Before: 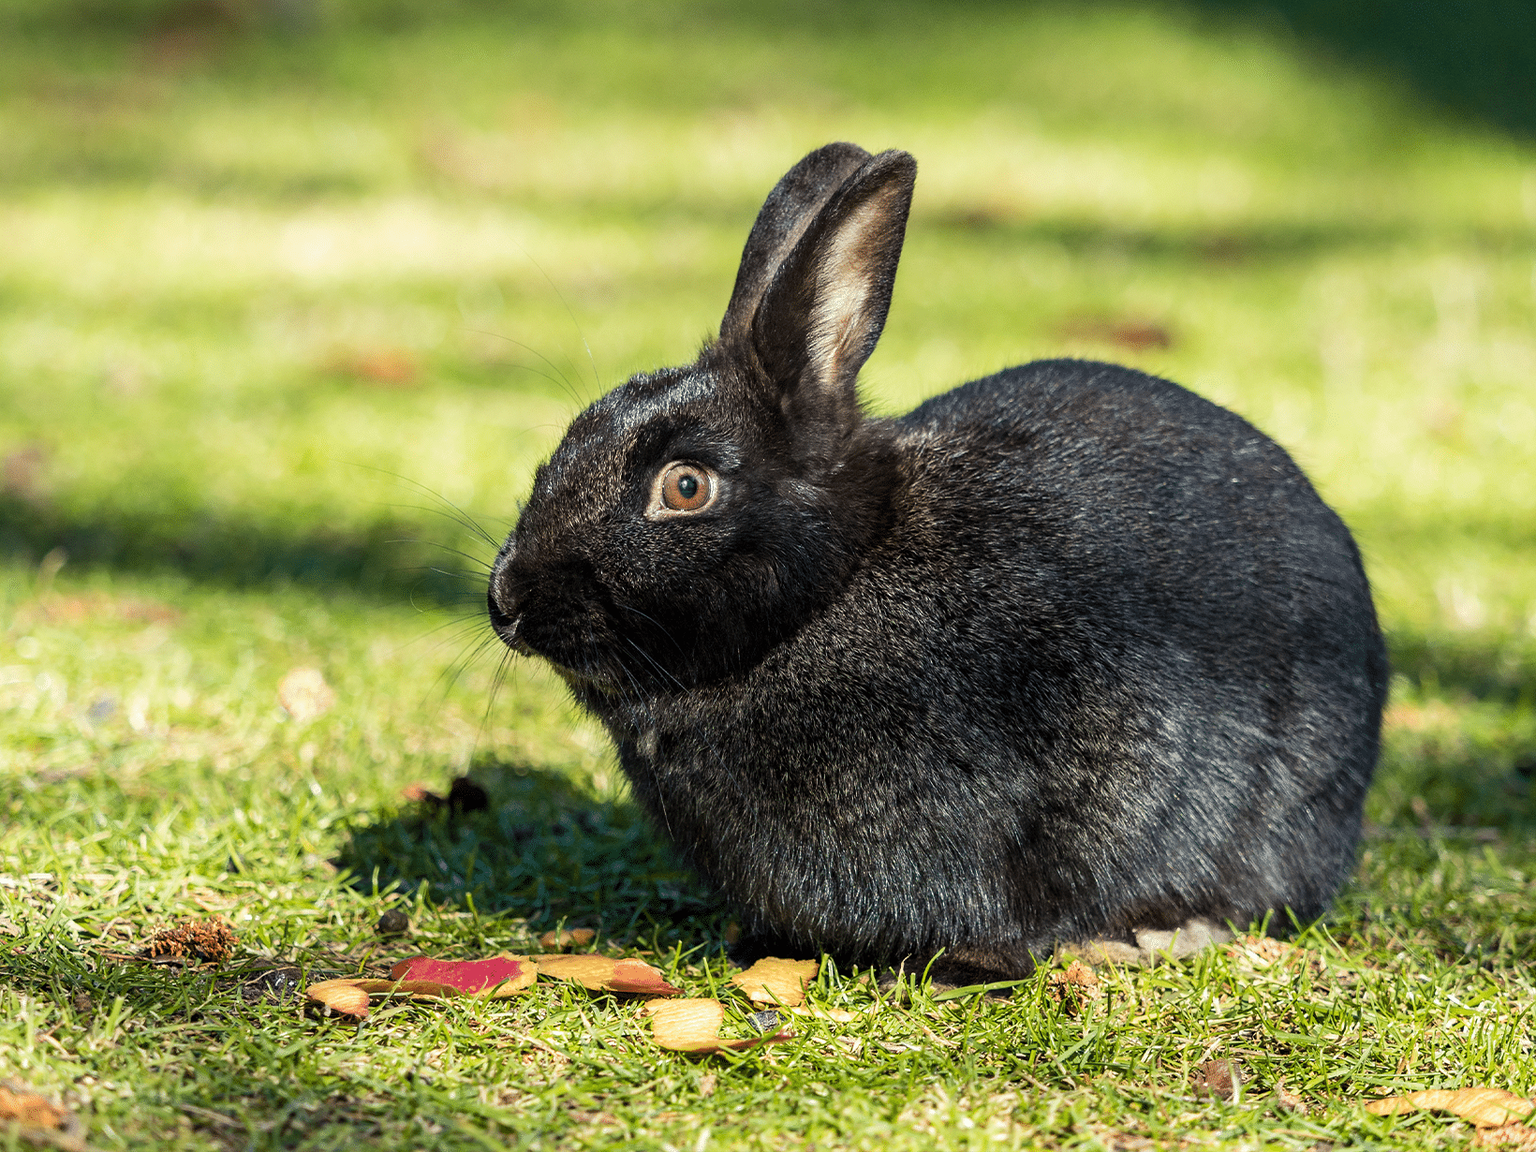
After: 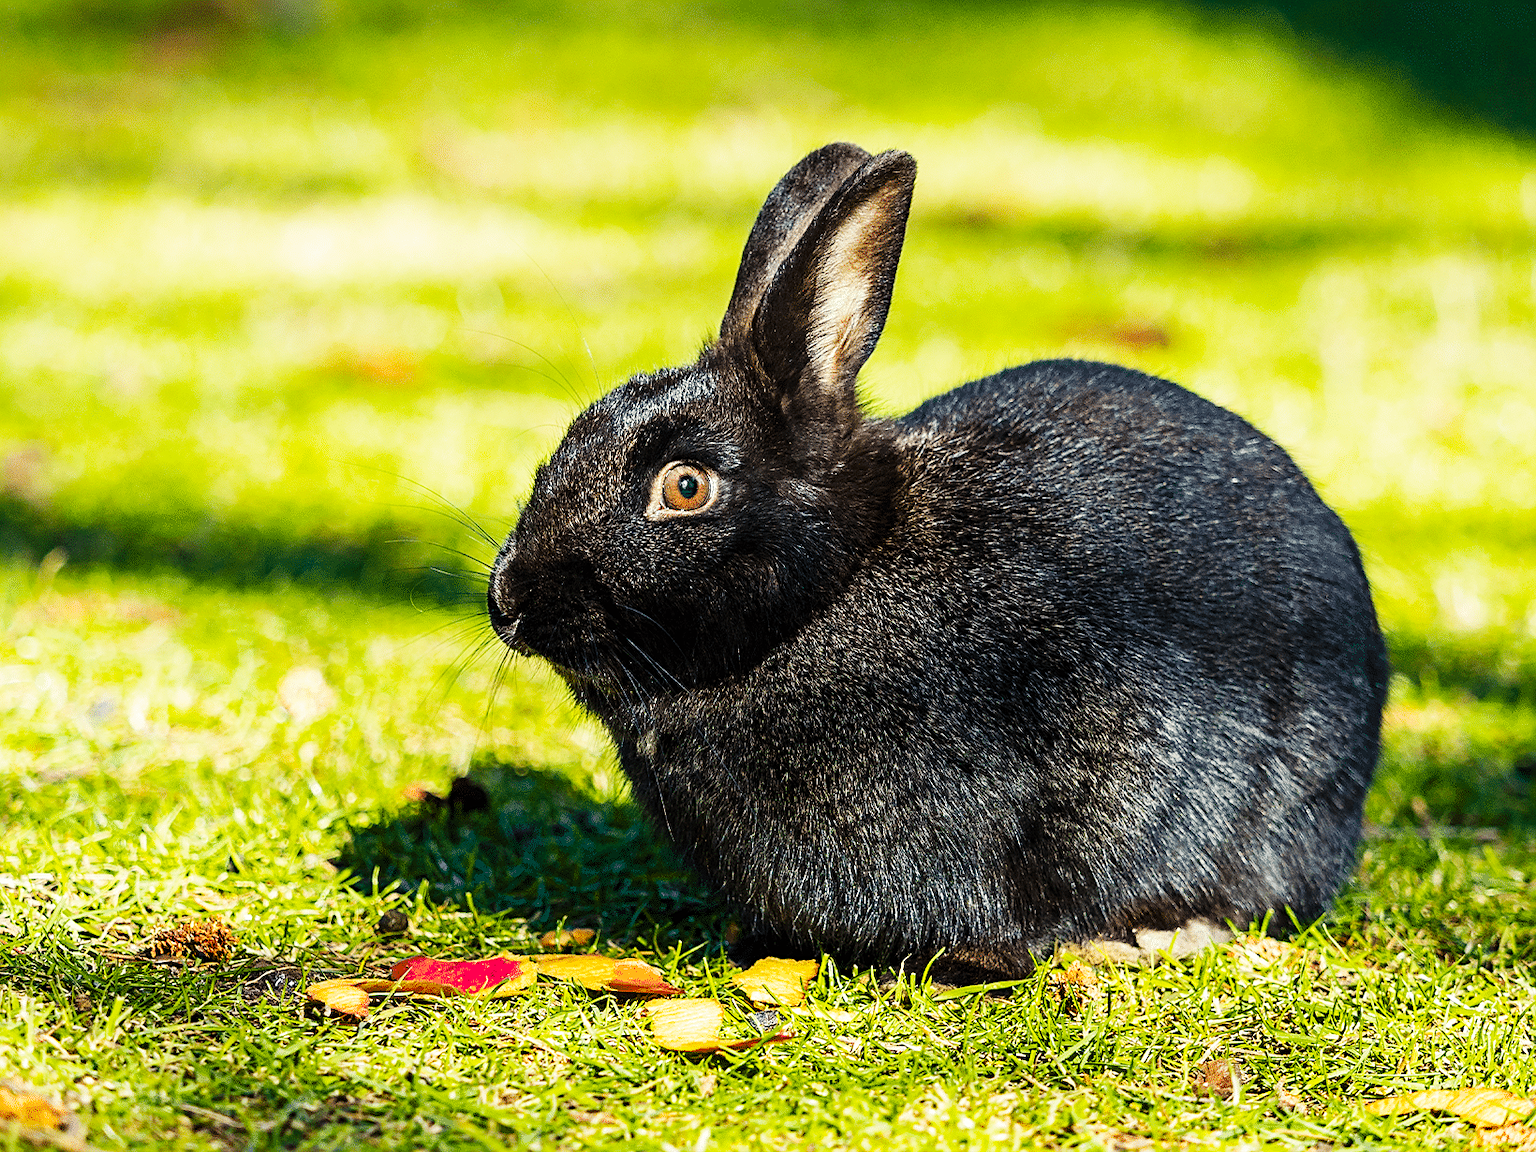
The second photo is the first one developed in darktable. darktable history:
base curve: curves: ch0 [(0, 0) (0.032, 0.025) (0.121, 0.166) (0.206, 0.329) (0.605, 0.79) (1, 1)], preserve colors none
color balance rgb: perceptual saturation grading › global saturation 25%, global vibrance 10%
sharpen: on, module defaults
color zones: curves: ch0 [(0, 0.5) (0.143, 0.5) (0.286, 0.5) (0.429, 0.495) (0.571, 0.437) (0.714, 0.44) (0.857, 0.496) (1, 0.5)]
